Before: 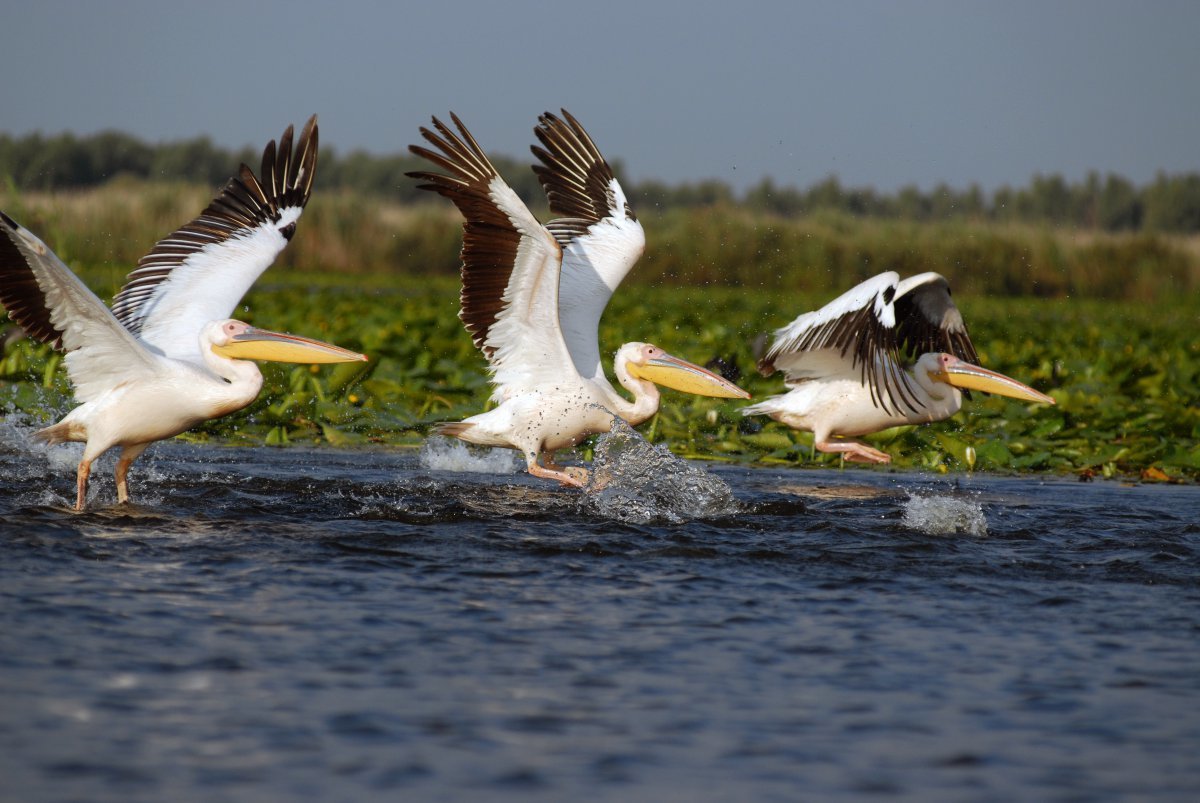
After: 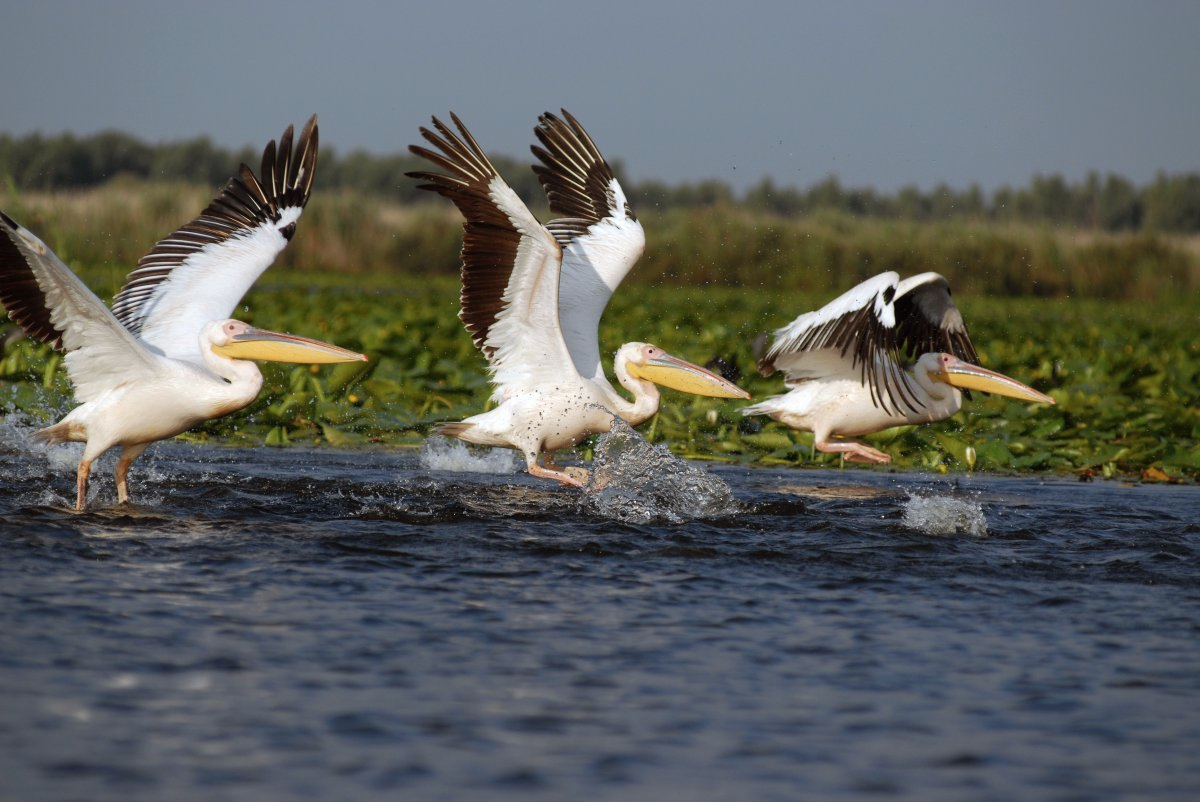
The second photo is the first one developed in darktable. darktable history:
contrast brightness saturation: saturation -0.1
crop: bottom 0.071%
